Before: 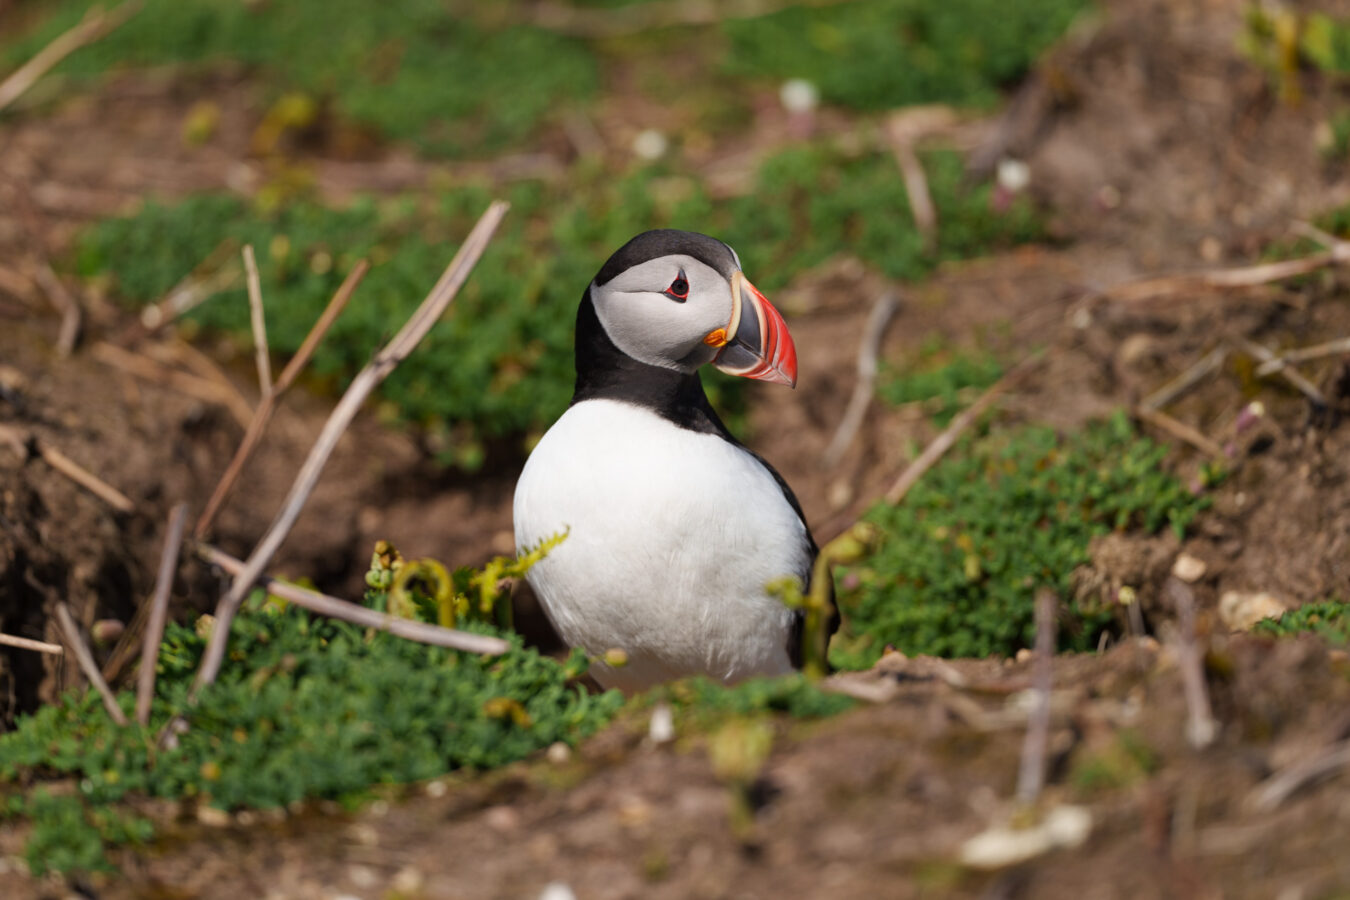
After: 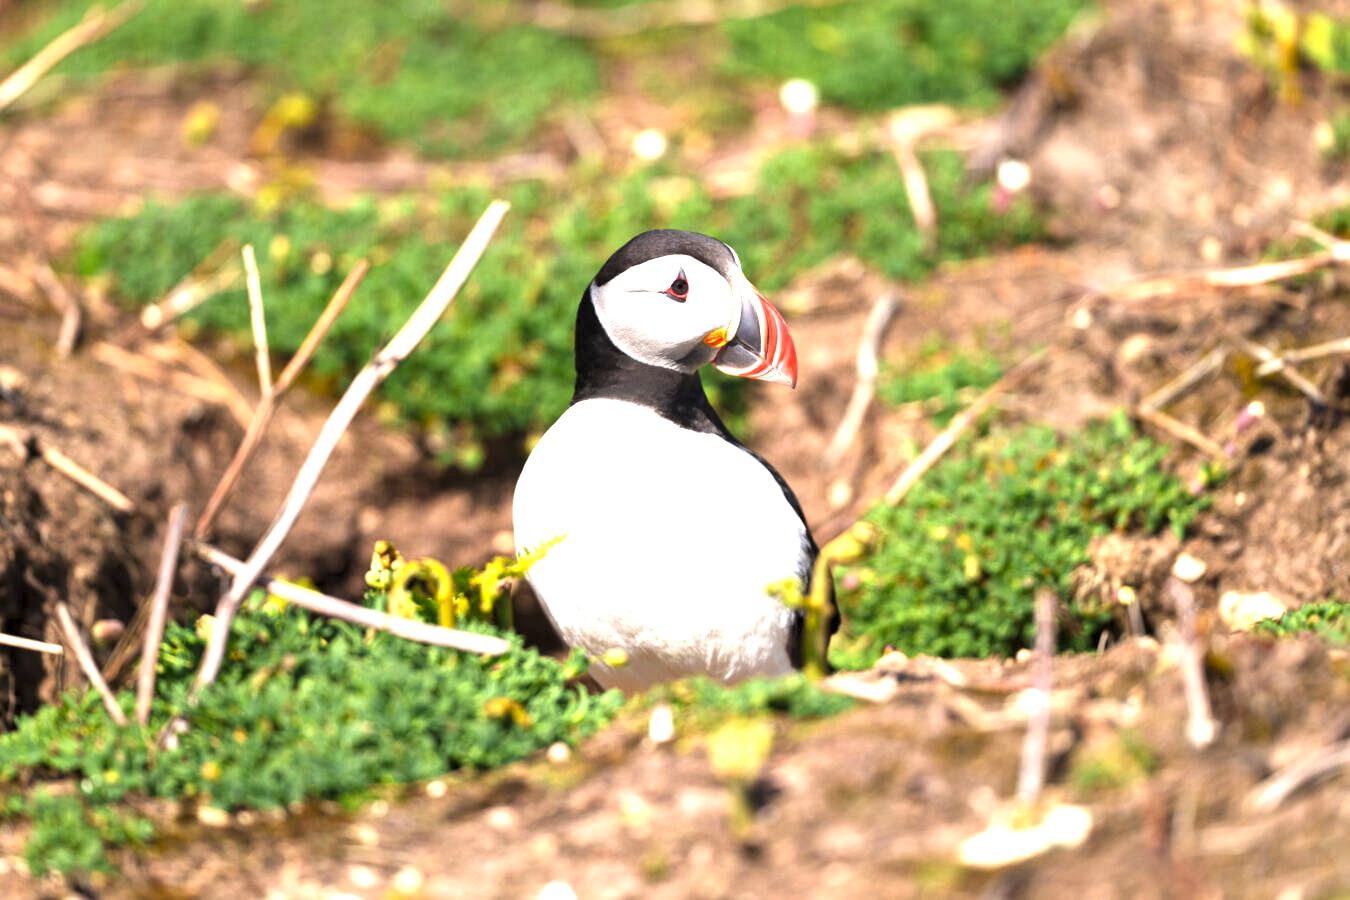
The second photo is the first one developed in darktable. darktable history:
levels: levels [0.031, 0.5, 0.969]
exposure: black level correction 0, exposure 1.2 EV, compensate exposure bias true, compensate highlight preservation false
contrast brightness saturation: contrast 0.03, brightness -0.04
